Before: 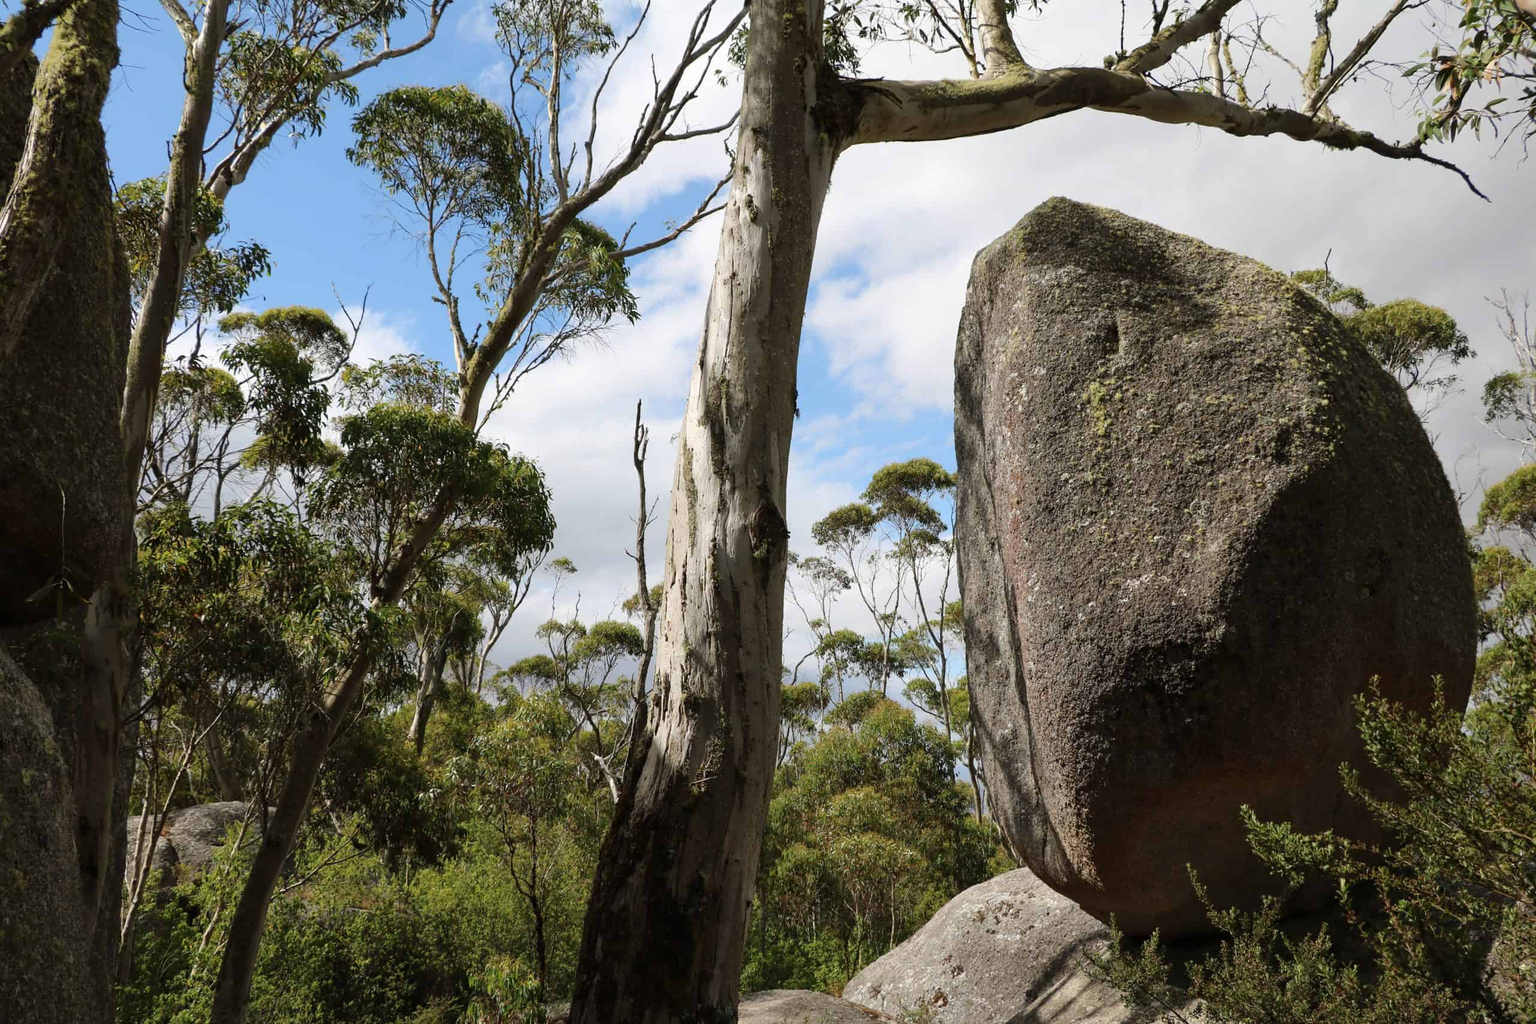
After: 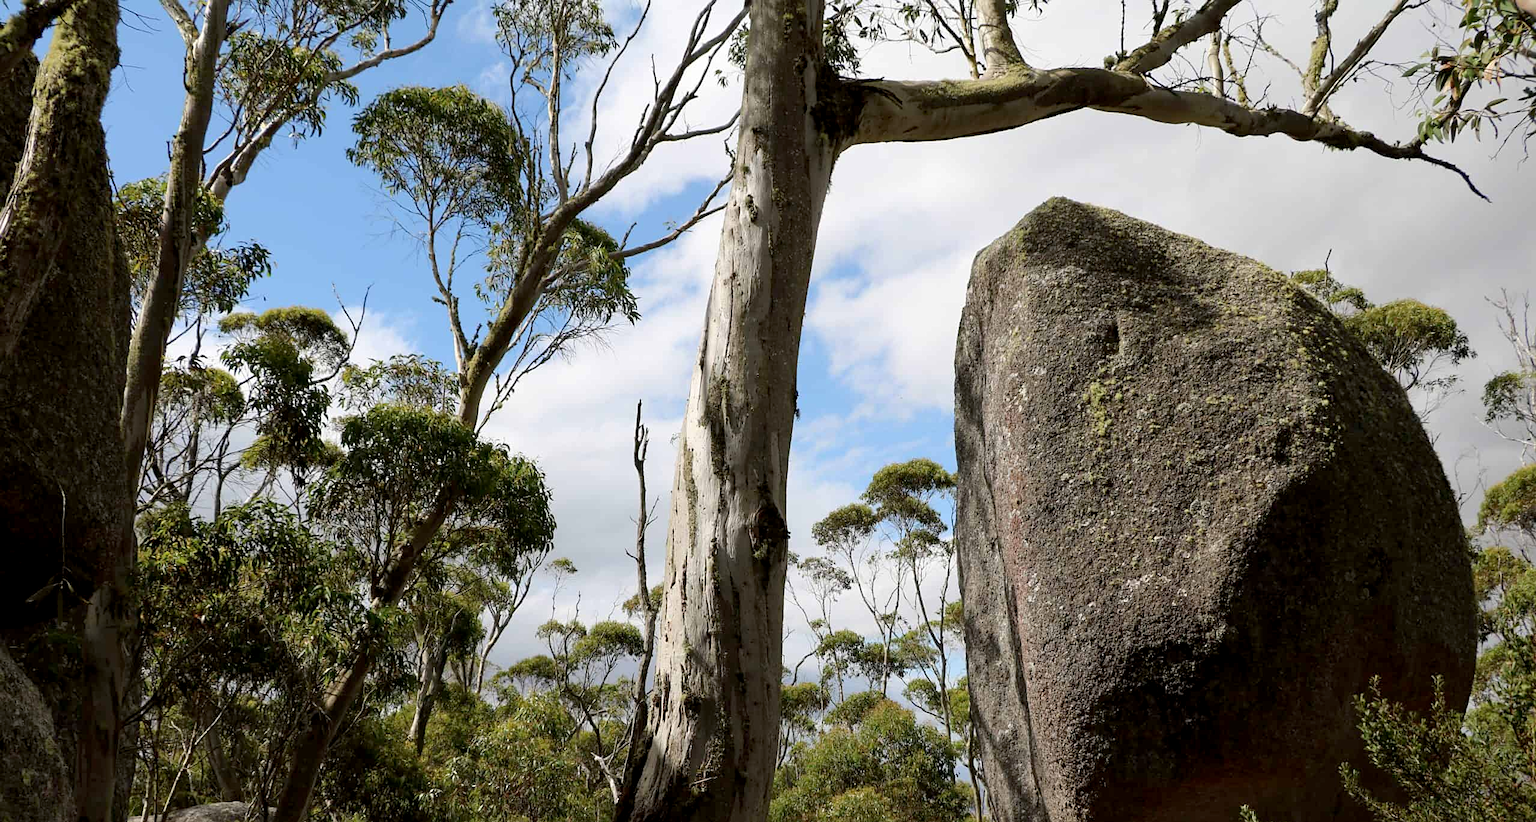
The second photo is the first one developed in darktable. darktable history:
crop: bottom 19.71%
exposure: black level correction 0.005, exposure 0.005 EV, compensate highlight preservation false
sharpen: amount 0.208
